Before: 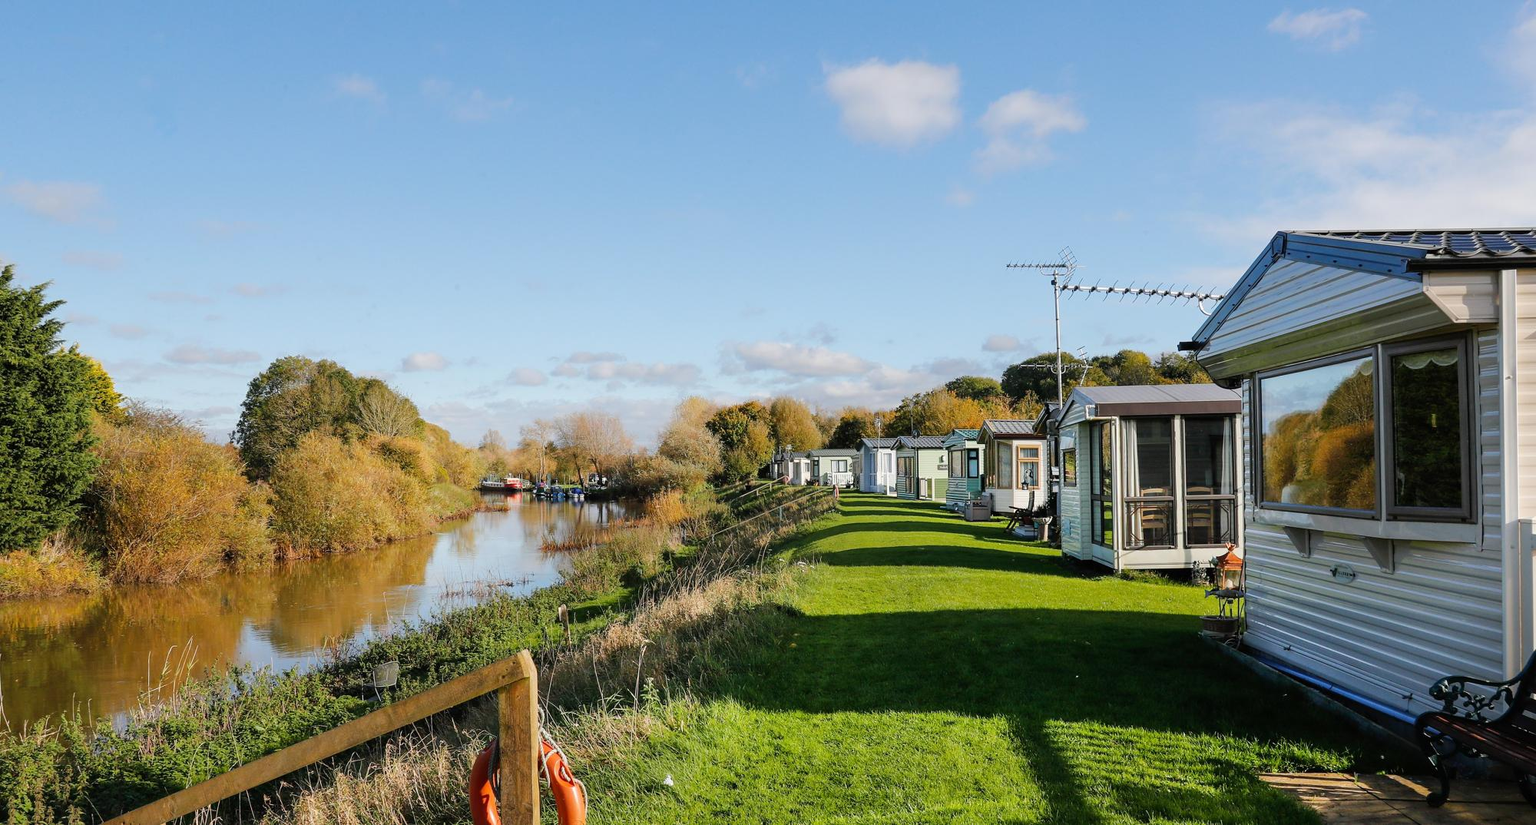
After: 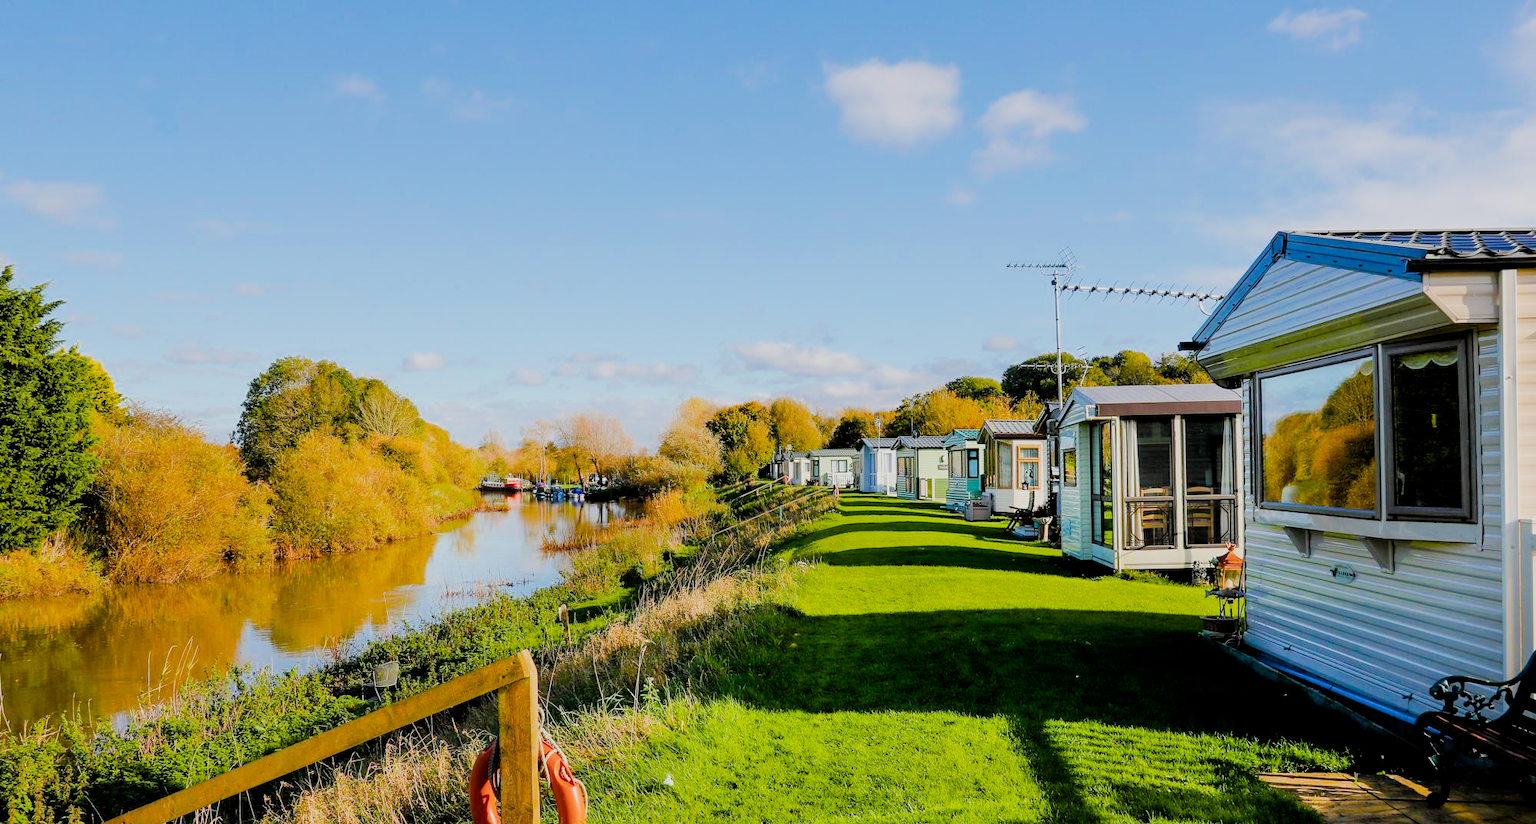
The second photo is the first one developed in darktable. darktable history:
color balance rgb: shadows lift › luminance -9.22%, perceptual saturation grading › global saturation 13.821%, perceptual saturation grading › highlights -25.206%, perceptual saturation grading › shadows 25.609%, perceptual brilliance grading › global brilliance 30.29%, global vibrance 50.002%
filmic rgb: middle gray luminance 17.86%, black relative exposure -7.54 EV, white relative exposure 8.47 EV, target black luminance 0%, hardness 2.23, latitude 18.72%, contrast 0.887, highlights saturation mix 6.46%, shadows ↔ highlights balance 10.23%
